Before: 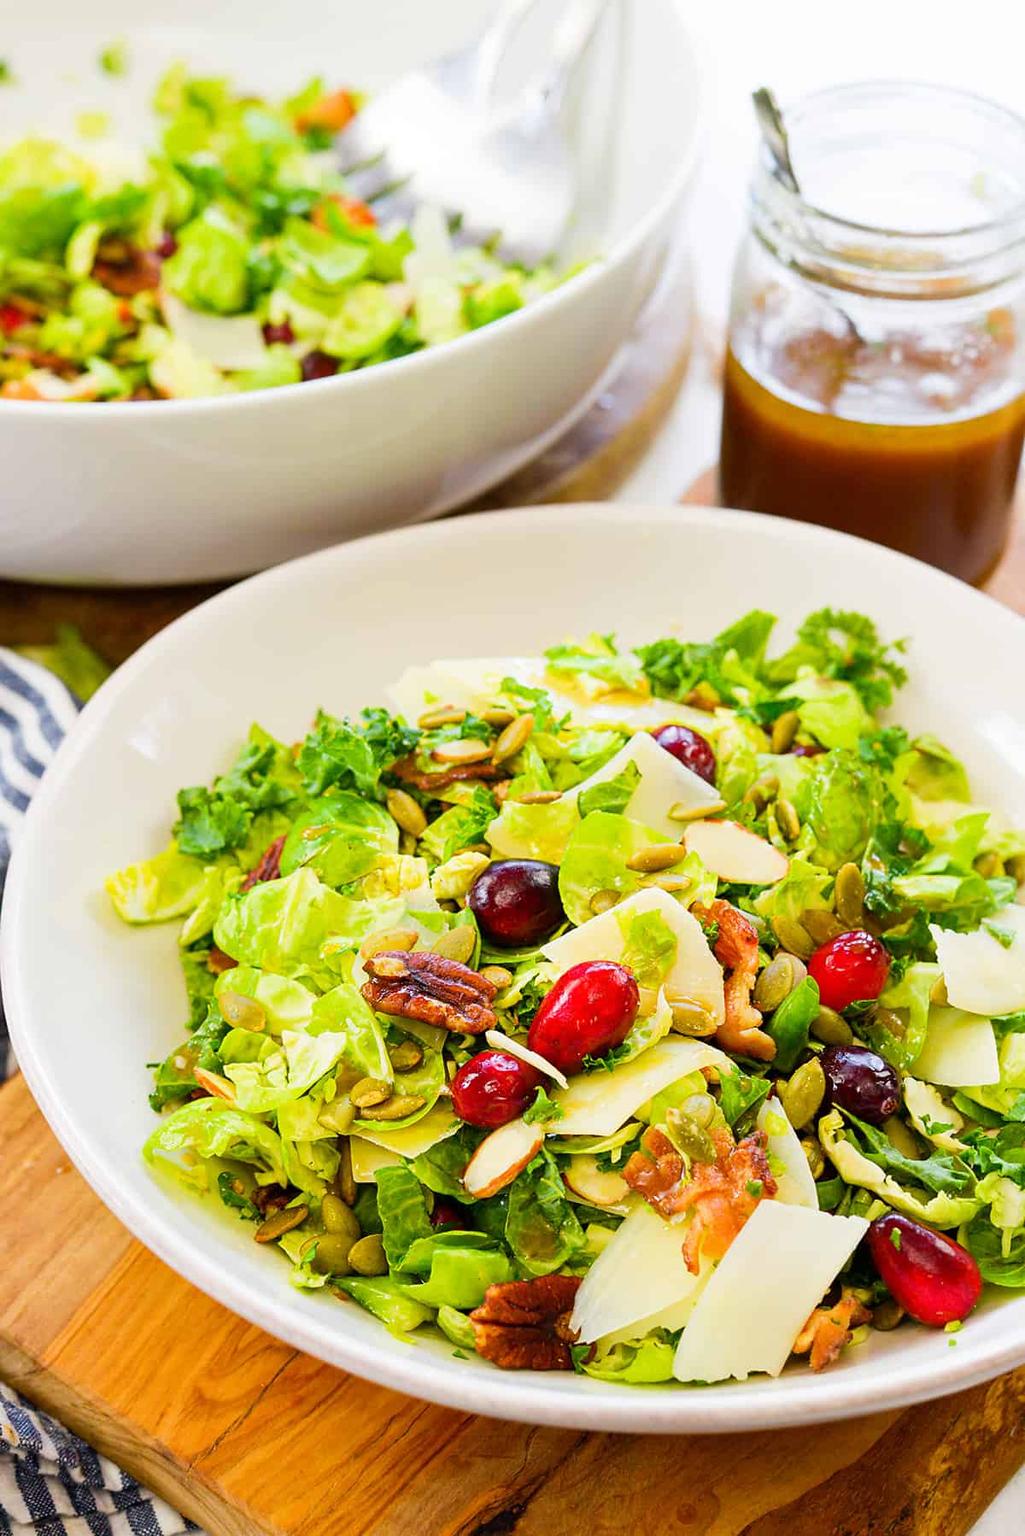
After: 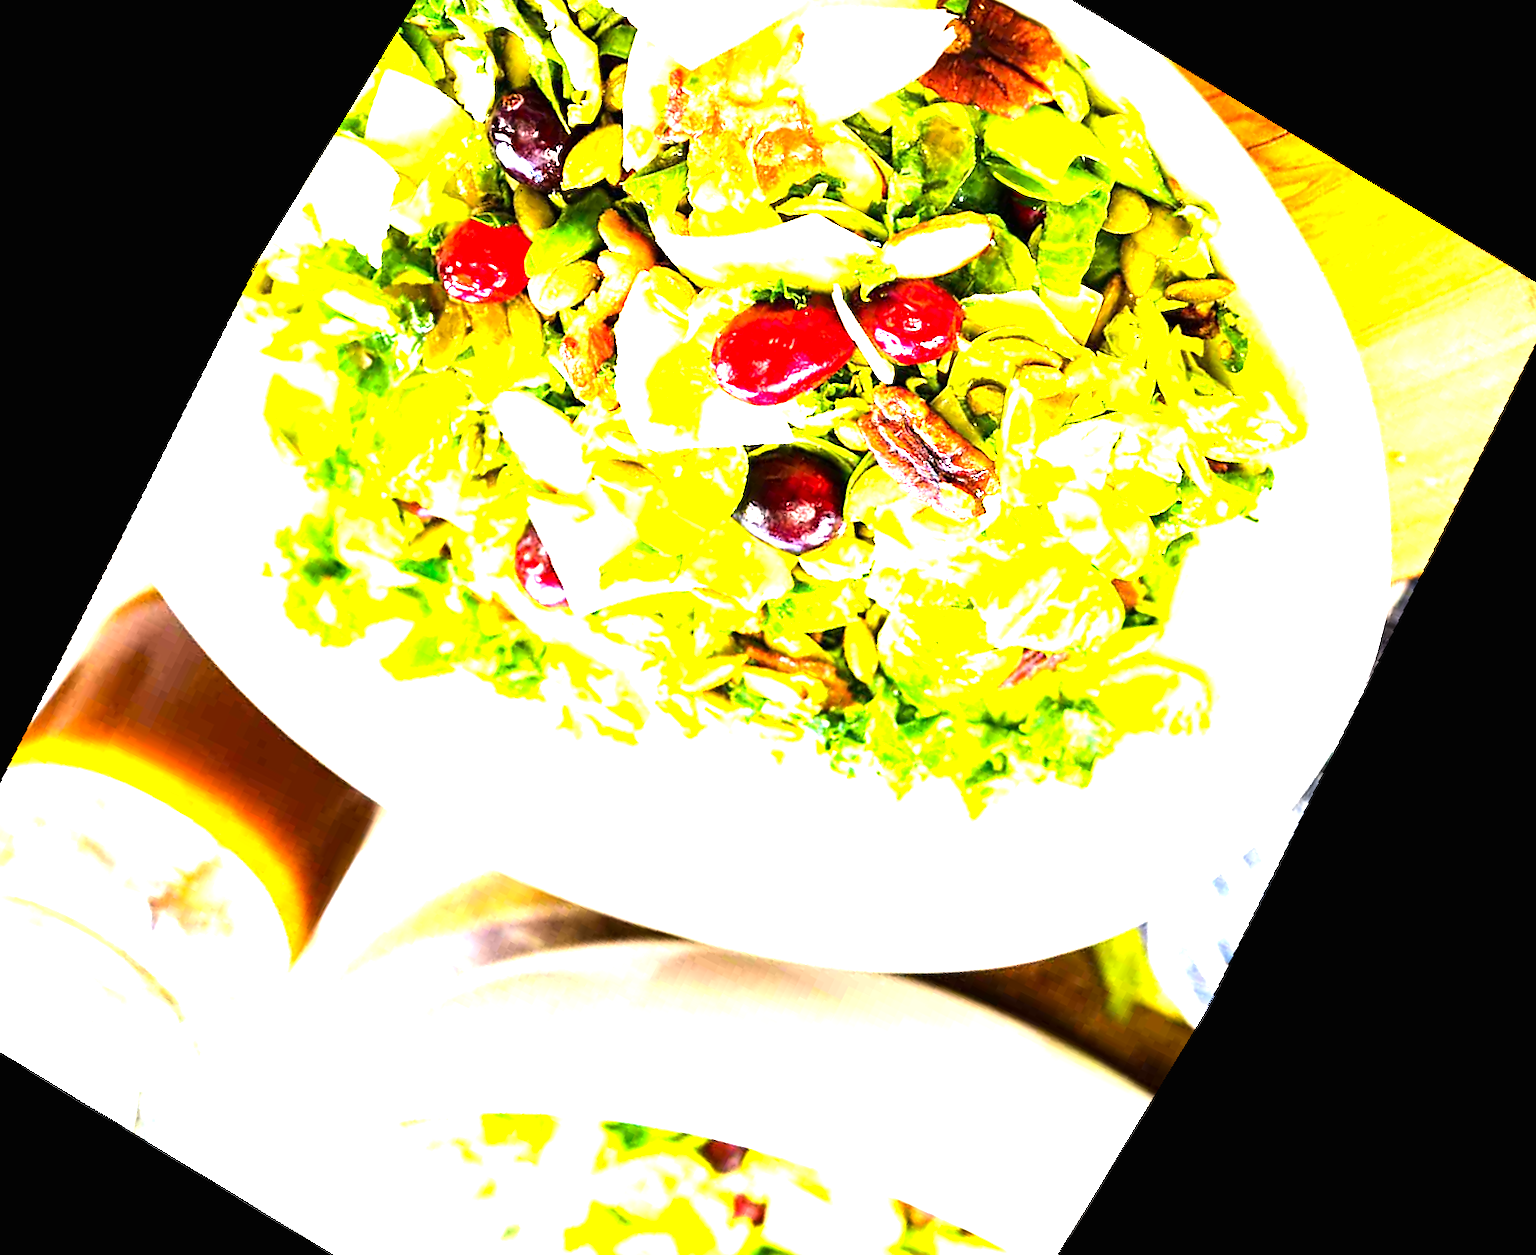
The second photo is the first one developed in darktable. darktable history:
rotate and perspective: rotation -5°, crop left 0.05, crop right 0.952, crop top 0.11, crop bottom 0.89
contrast brightness saturation: contrast -0.02, brightness -0.01, saturation 0.03
exposure: black level correction 0.001, exposure 1.398 EV, compensate exposure bias true, compensate highlight preservation false
tone equalizer: -8 EV -1.08 EV, -7 EV -1.01 EV, -6 EV -0.867 EV, -5 EV -0.578 EV, -3 EV 0.578 EV, -2 EV 0.867 EV, -1 EV 1.01 EV, +0 EV 1.08 EV, edges refinement/feathering 500, mask exposure compensation -1.57 EV, preserve details no
crop and rotate: angle 148.68°, left 9.111%, top 15.603%, right 4.588%, bottom 17.041%
